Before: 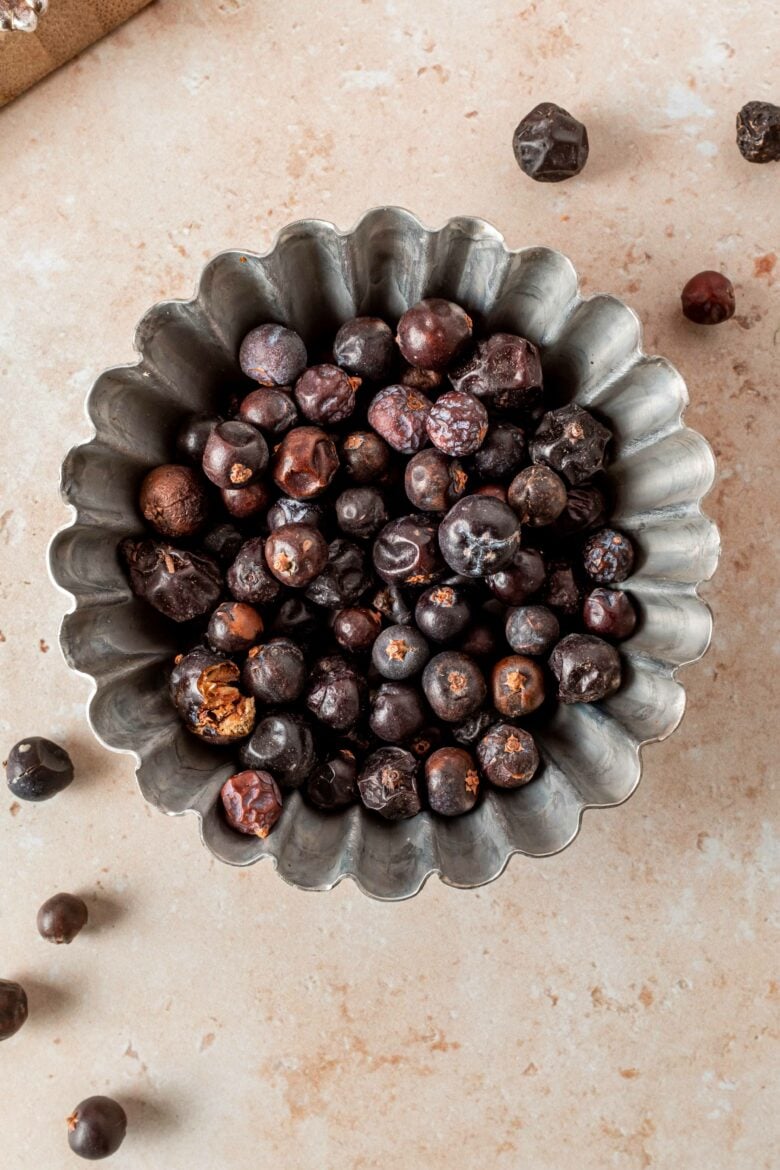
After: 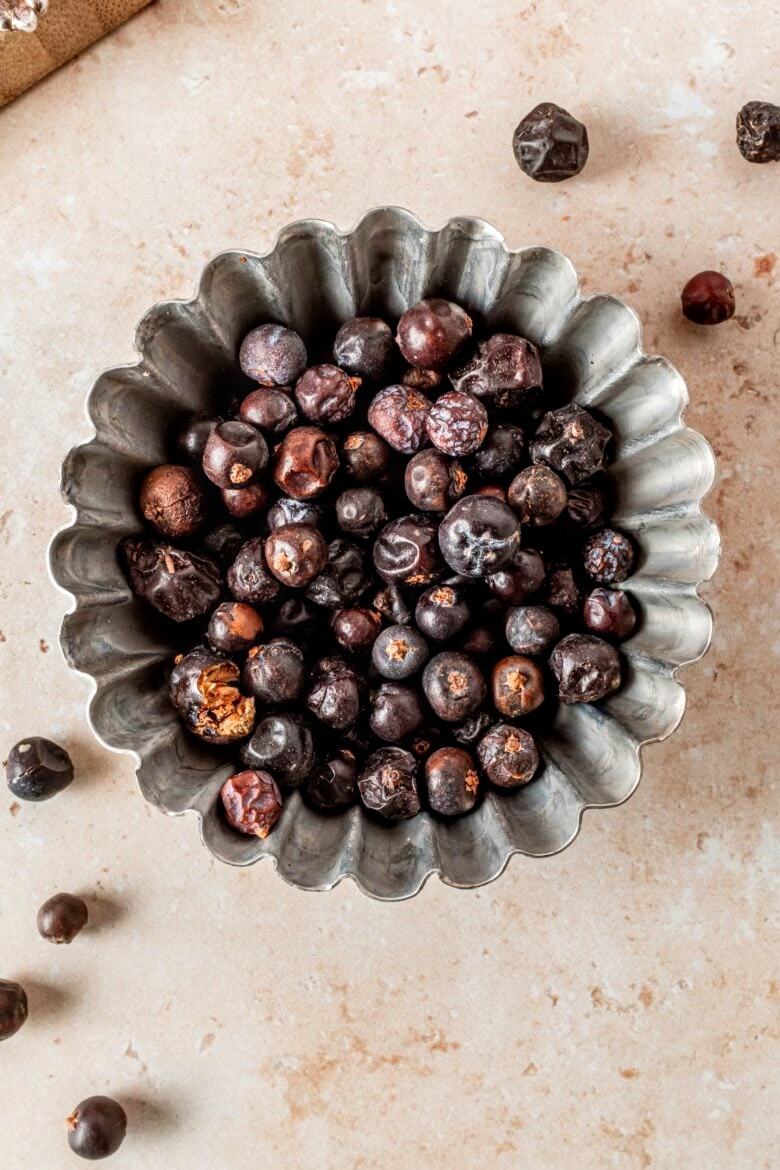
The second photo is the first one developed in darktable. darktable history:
tone curve: curves: ch0 [(0, 0) (0.004, 0.002) (0.02, 0.013) (0.218, 0.218) (0.664, 0.718) (0.832, 0.873) (1, 1)], preserve colors none
local contrast: on, module defaults
